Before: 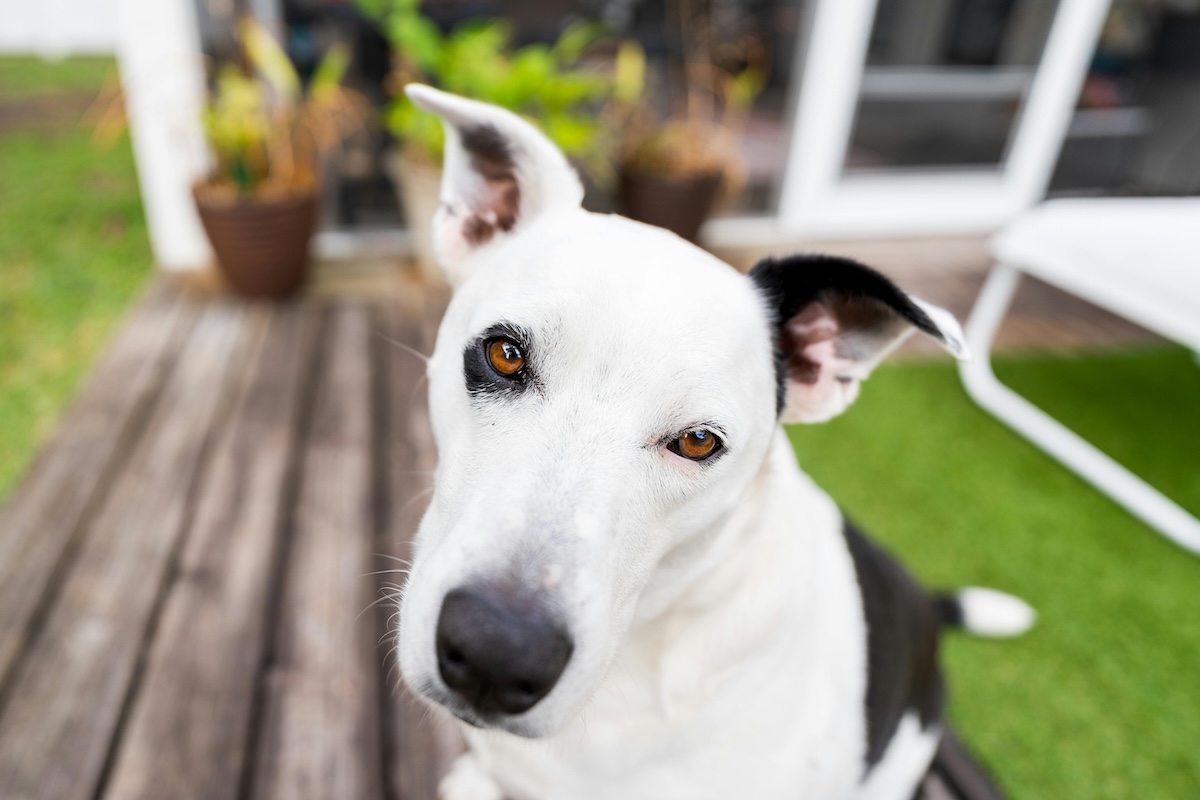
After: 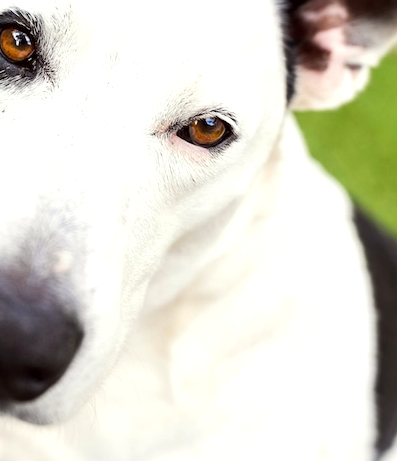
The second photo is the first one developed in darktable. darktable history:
tone equalizer: -8 EV -0.417 EV, -7 EV -0.389 EV, -6 EV -0.333 EV, -5 EV -0.222 EV, -3 EV 0.222 EV, -2 EV 0.333 EV, -1 EV 0.389 EV, +0 EV 0.417 EV, edges refinement/feathering 500, mask exposure compensation -1.57 EV, preserve details no
crop: left 40.878%, top 39.176%, right 25.993%, bottom 3.081%
color correction: highlights a* -0.95, highlights b* 4.5, shadows a* 3.55
local contrast: mode bilateral grid, contrast 10, coarseness 25, detail 110%, midtone range 0.2
